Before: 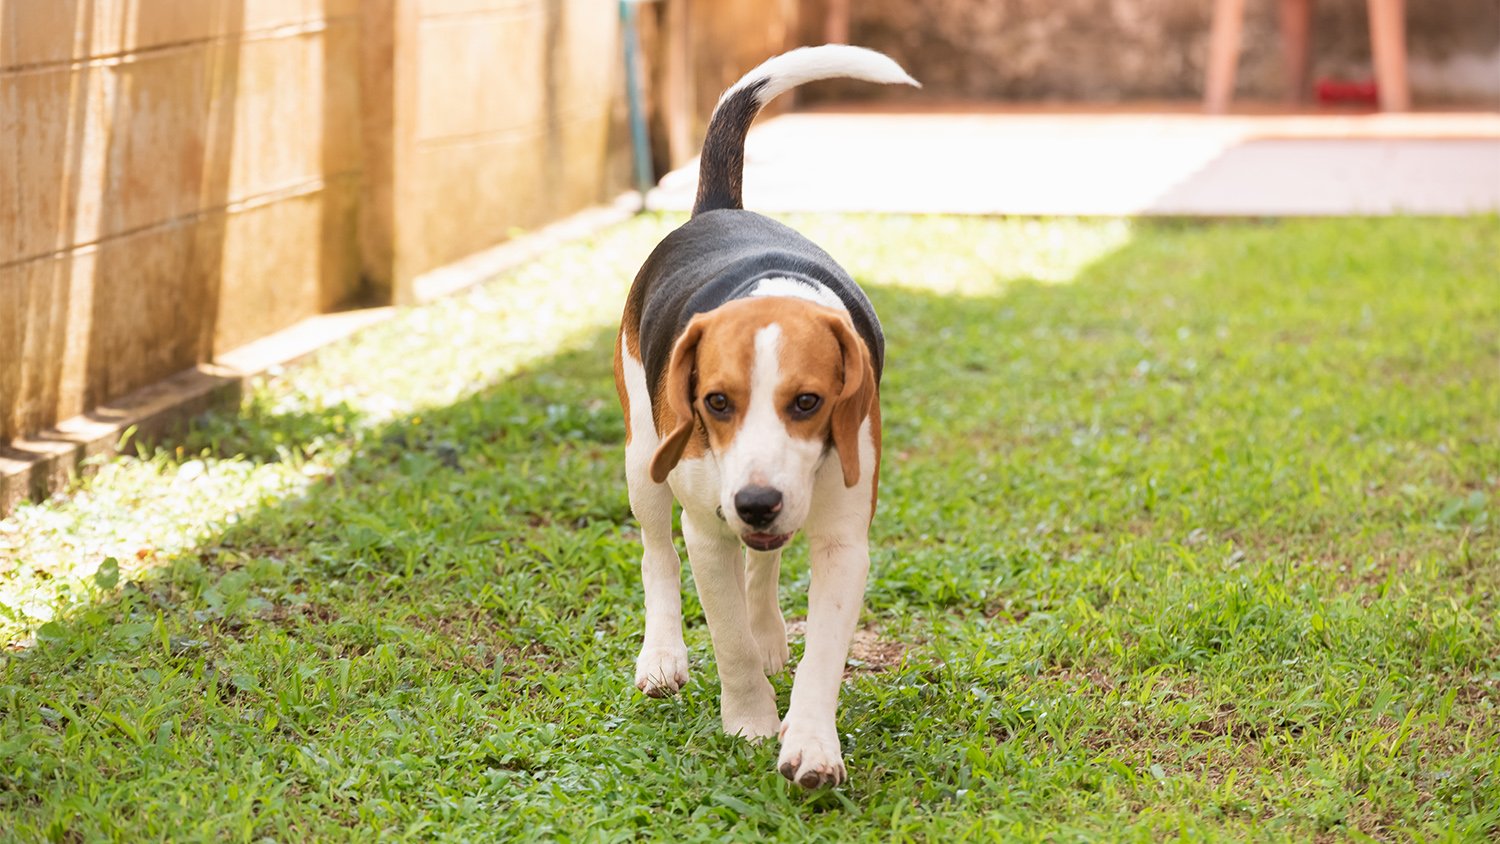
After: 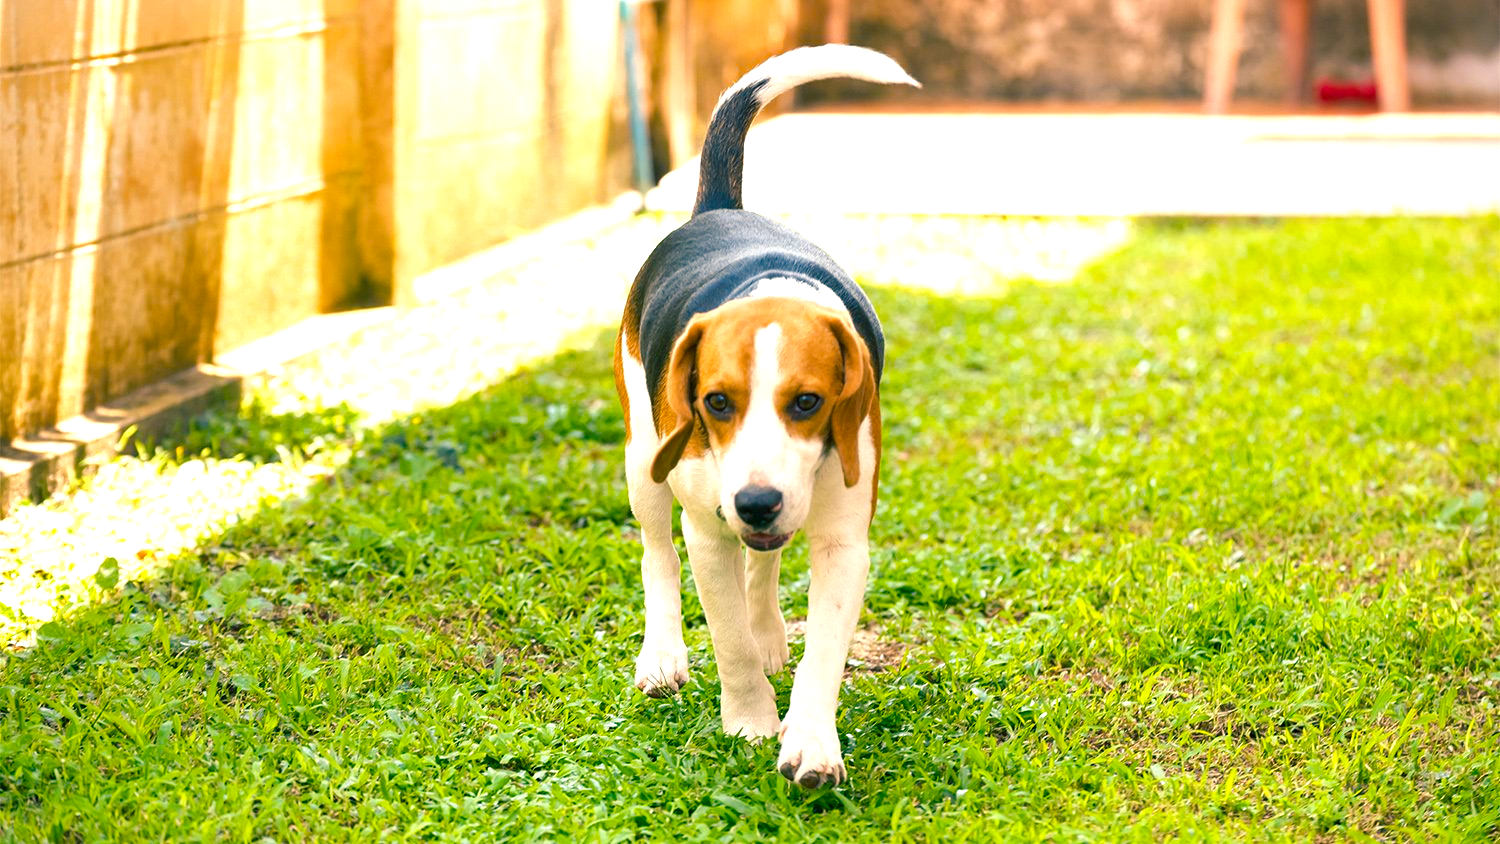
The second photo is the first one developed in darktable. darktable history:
color balance rgb: shadows lift › luminance -28.443%, shadows lift › chroma 10.112%, shadows lift › hue 231.17°, highlights gain › luminance 7.312%, highlights gain › chroma 1.924%, highlights gain › hue 90.69°, perceptual saturation grading › global saturation 34.884%, perceptual saturation grading › highlights -29.795%, perceptual saturation grading › shadows 35.282%, perceptual brilliance grading › global brilliance 18.13%, global vibrance 20%
exposure: exposure -0.052 EV, compensate exposure bias true, compensate highlight preservation false
